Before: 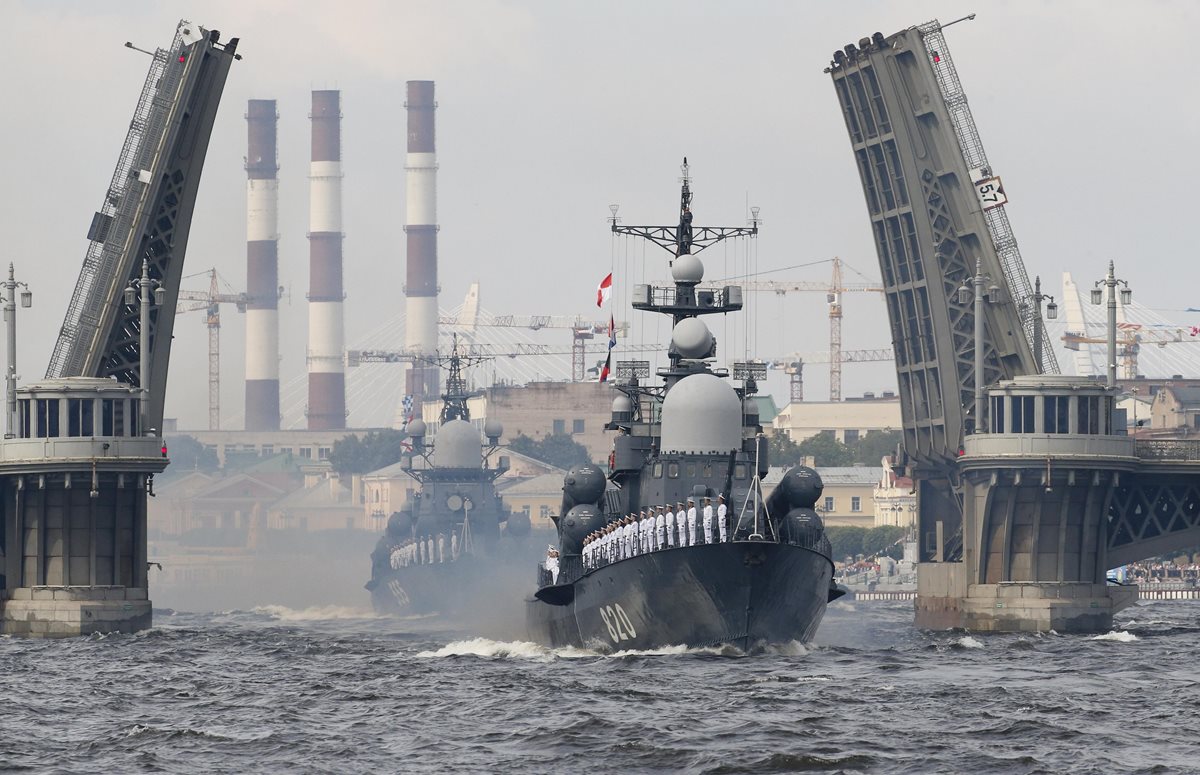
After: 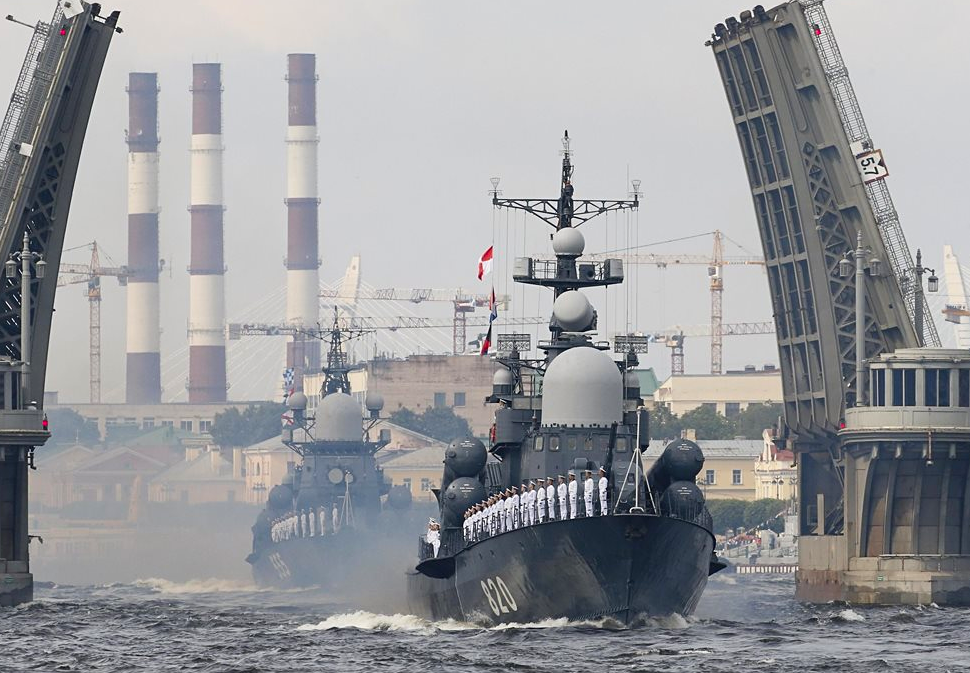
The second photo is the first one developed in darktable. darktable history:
contrast brightness saturation: contrast 0.08, saturation 0.196
sharpen: amount 0.203
crop: left 9.999%, top 3.608%, right 9.166%, bottom 9.44%
